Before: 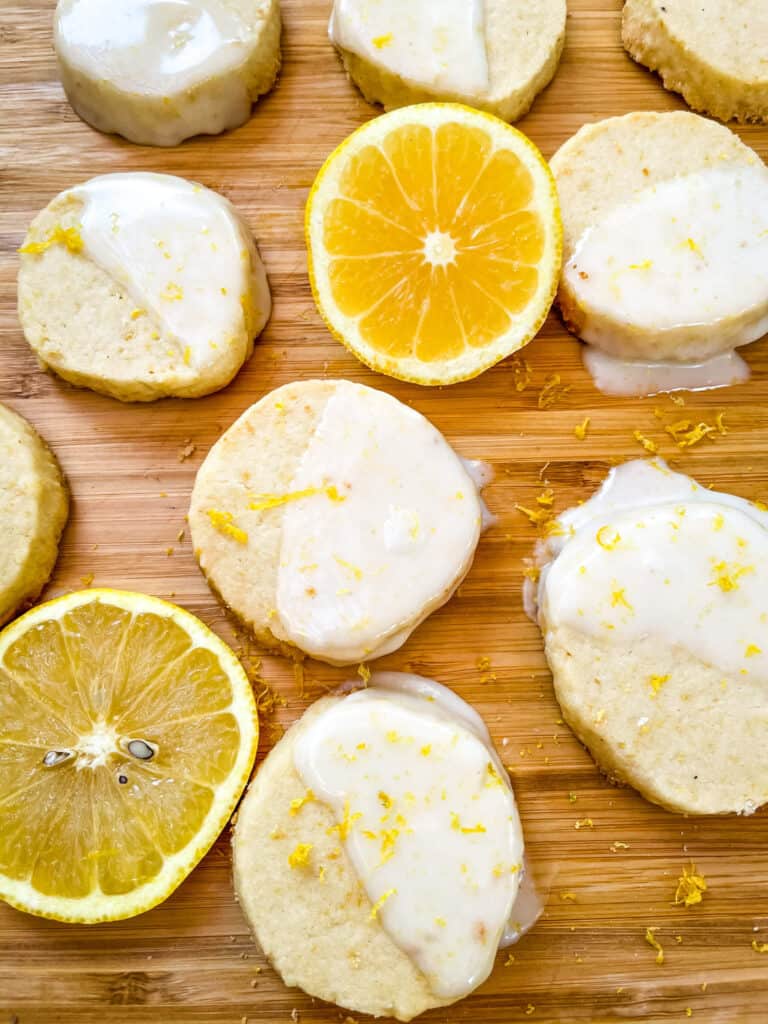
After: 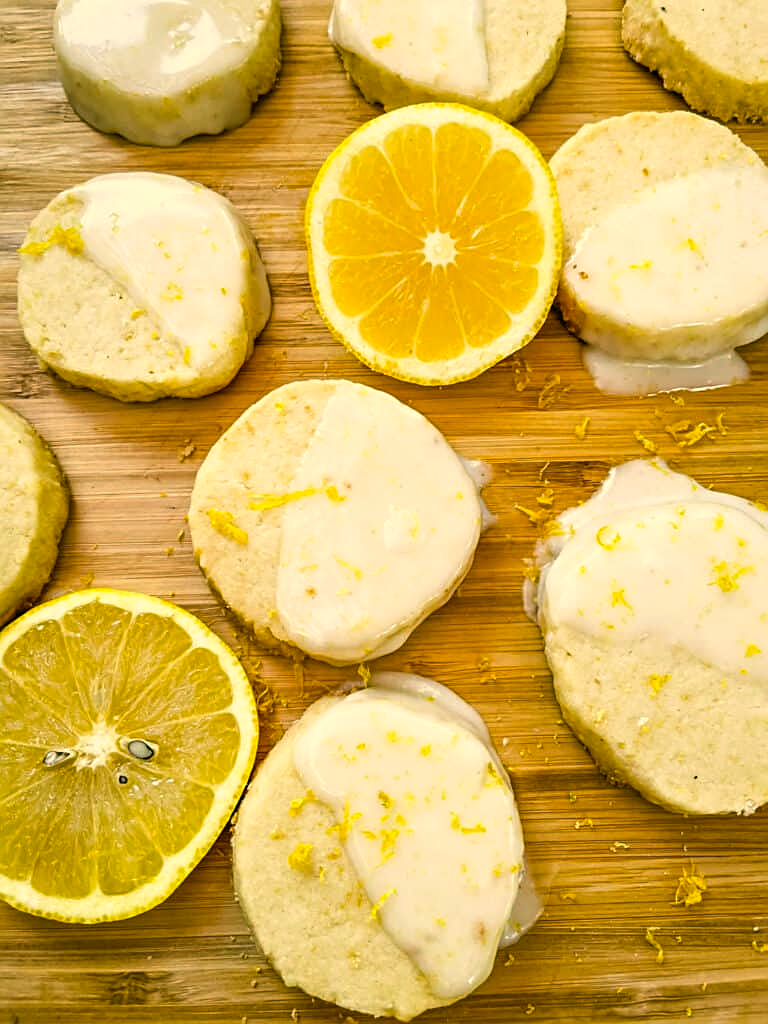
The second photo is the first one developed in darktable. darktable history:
color correction: highlights a* 5.3, highlights b* 24.26, shadows a* -15.58, shadows b* 4.02
sharpen: on, module defaults
